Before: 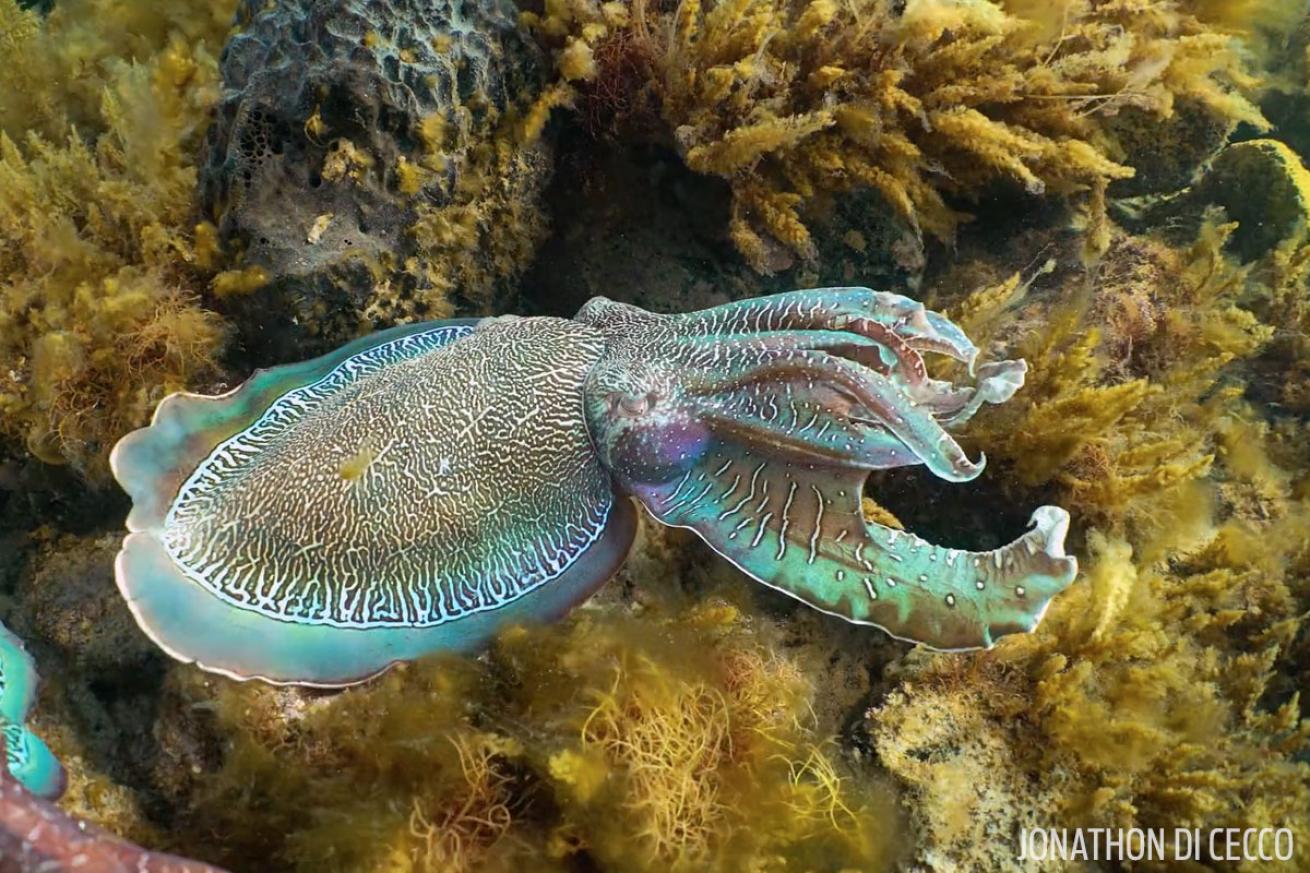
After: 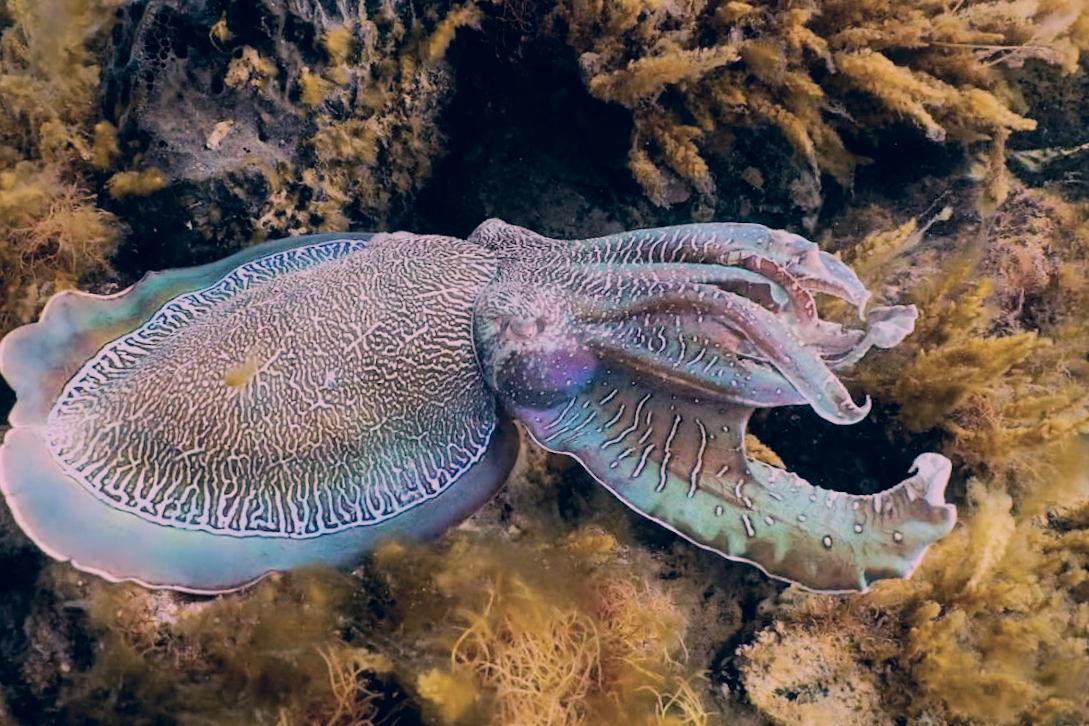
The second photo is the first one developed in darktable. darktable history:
crop and rotate: angle -3.27°, left 5.211%, top 5.211%, right 4.607%, bottom 4.607%
filmic rgb: black relative exposure -9.22 EV, white relative exposure 6.77 EV, hardness 3.07, contrast 1.05
color correction: highlights a* 14.46, highlights b* 5.85, shadows a* -5.53, shadows b* -15.24, saturation 0.85
white balance: red 1.066, blue 1.119
